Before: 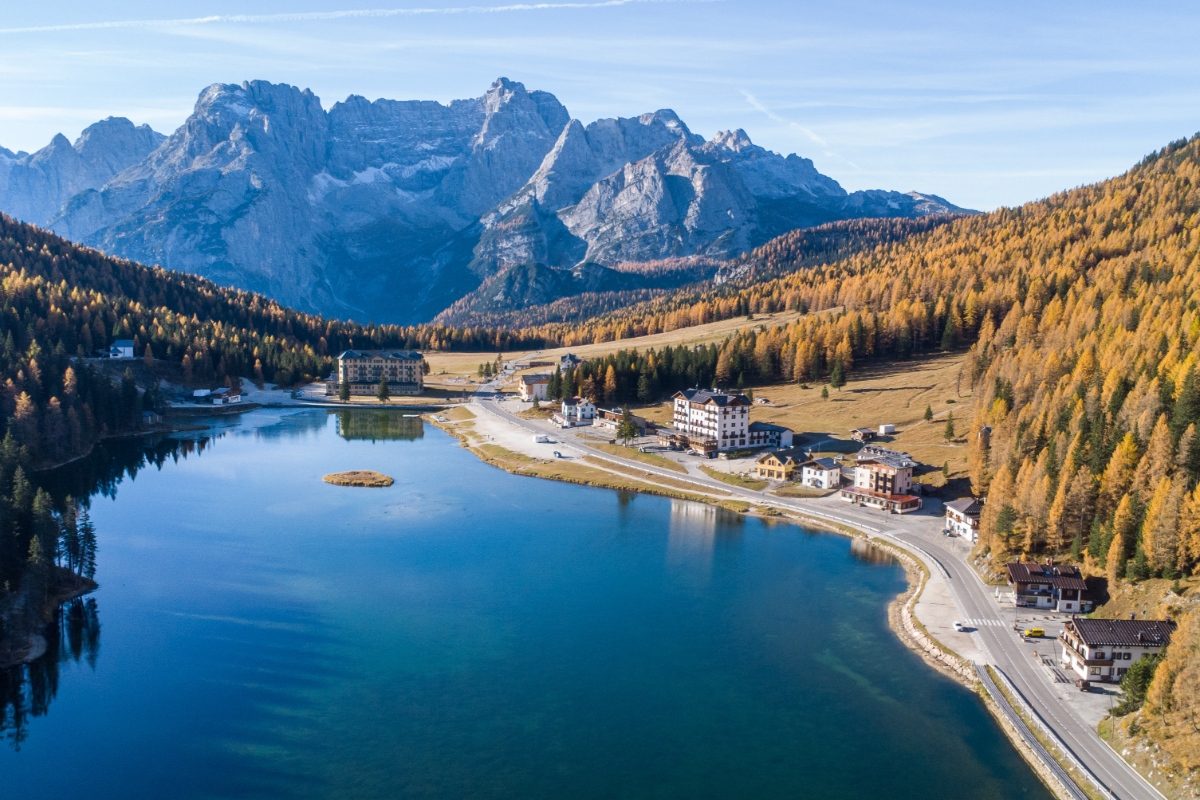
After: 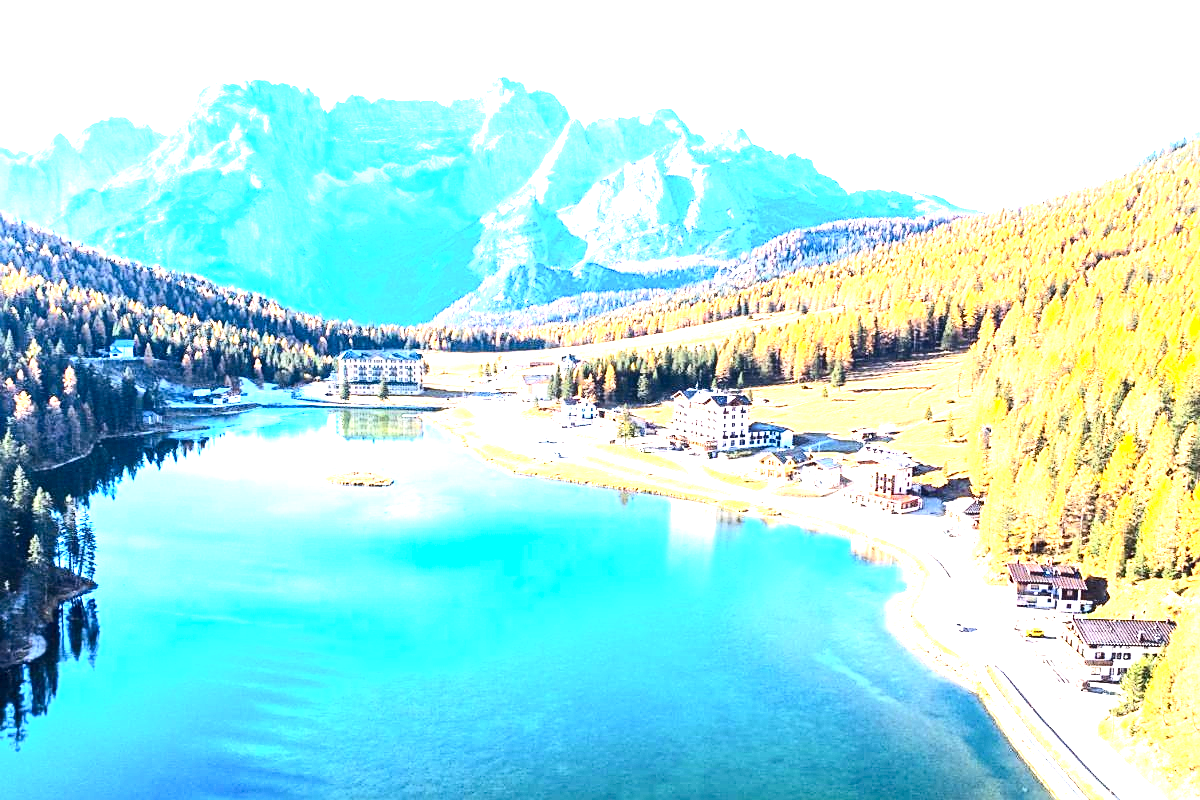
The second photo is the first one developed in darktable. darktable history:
sharpen: on, module defaults
contrast brightness saturation: contrast 0.294
exposure: exposure 3.039 EV, compensate highlight preservation false
